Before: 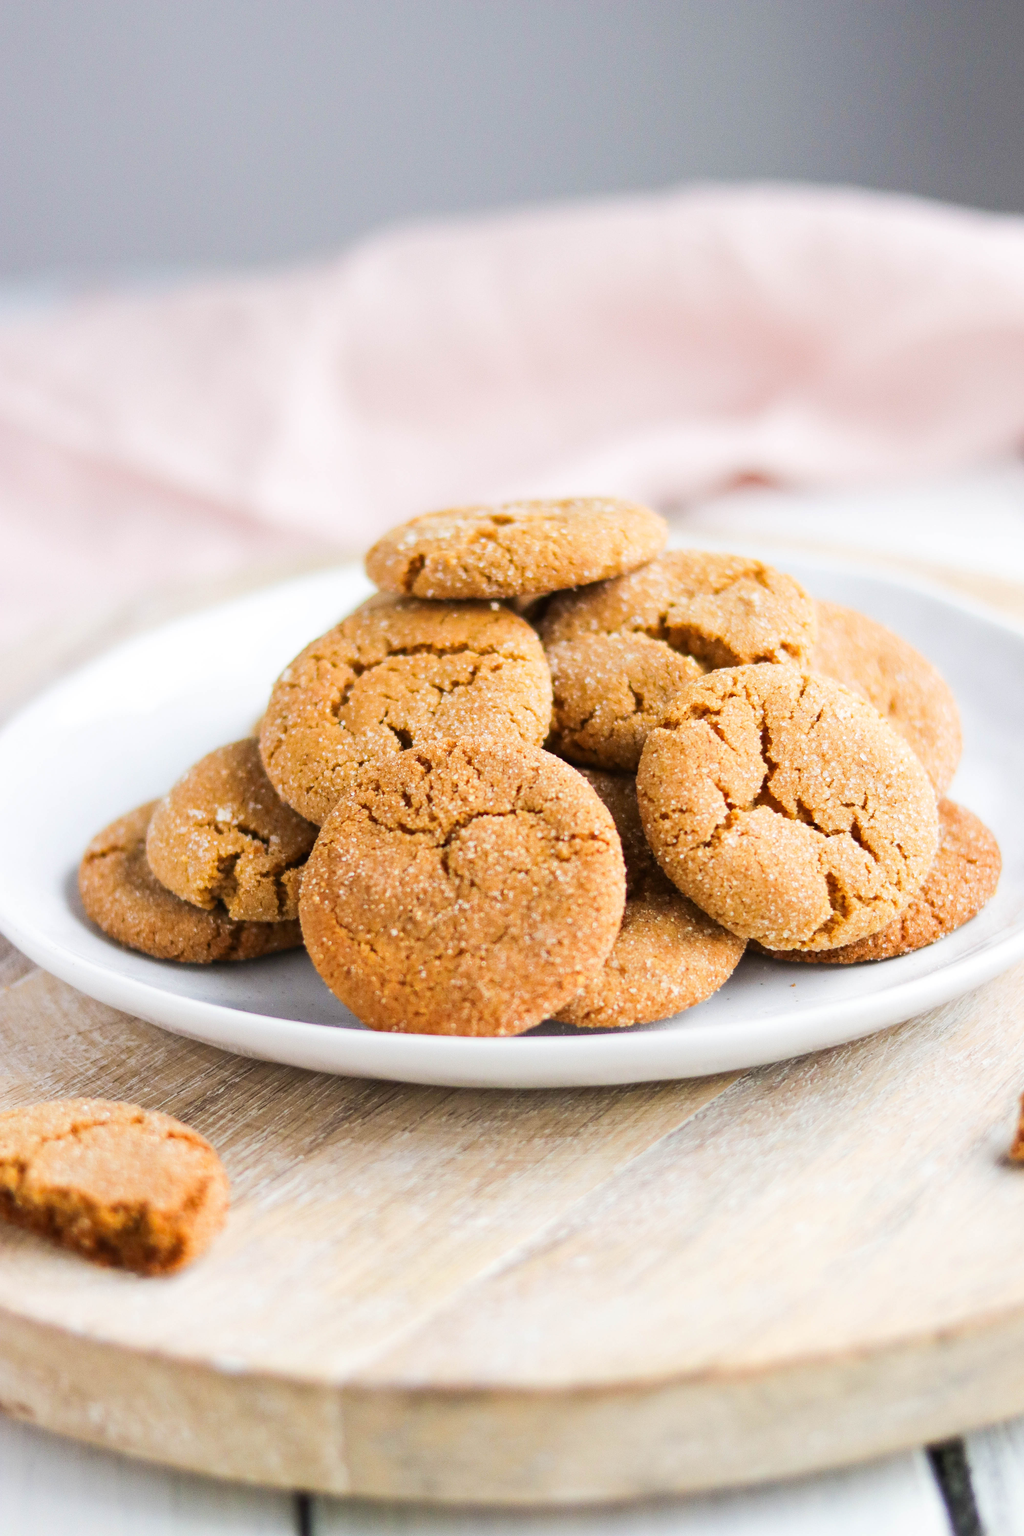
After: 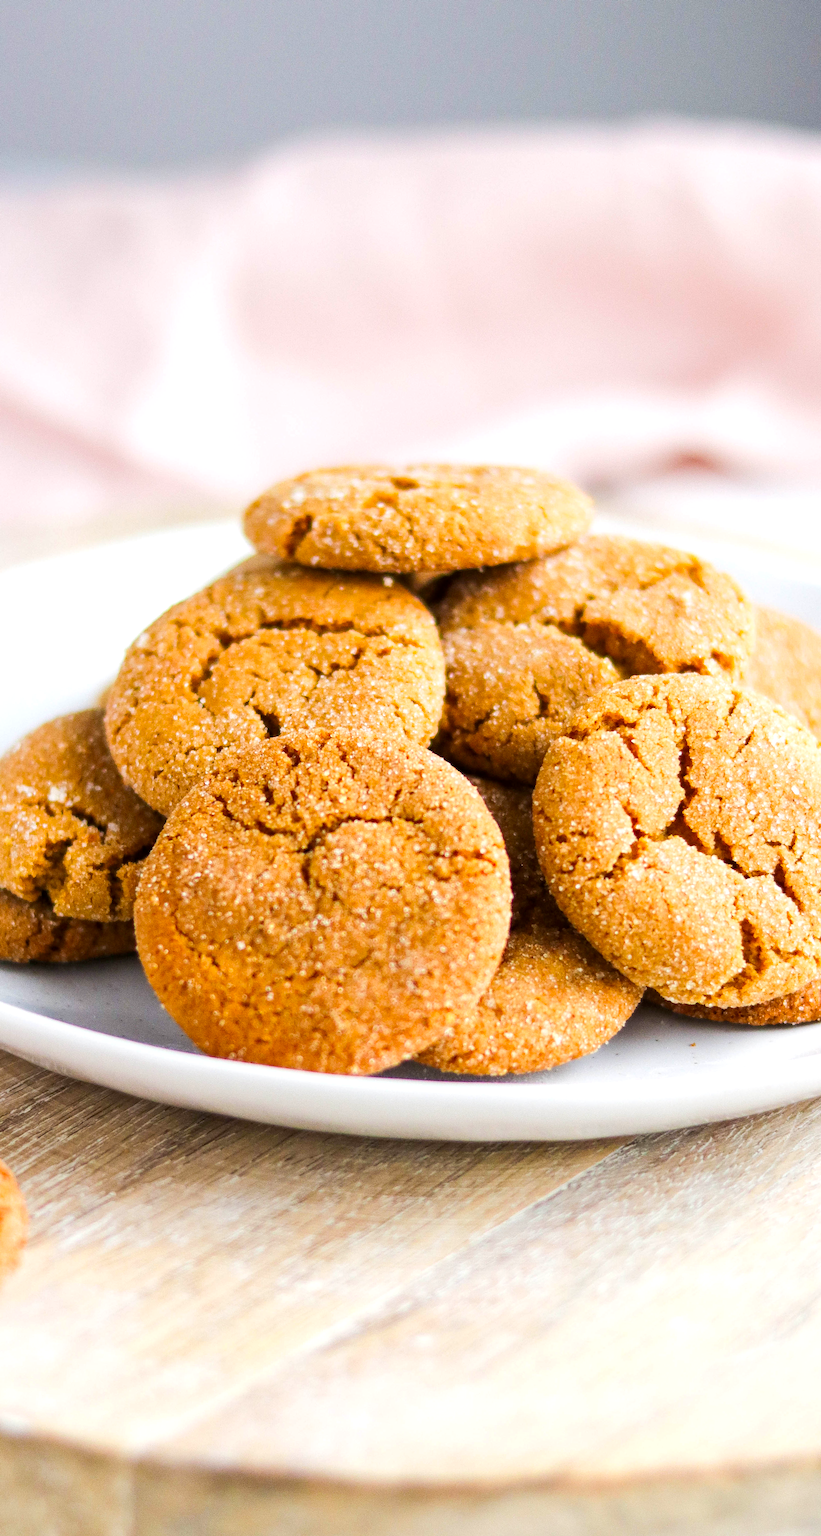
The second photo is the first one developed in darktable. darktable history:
color balance: contrast 6.48%, output saturation 113.3%
crop and rotate: angle -3.27°, left 14.277%, top 0.028%, right 10.766%, bottom 0.028%
rotate and perspective: rotation 1.57°, crop left 0.018, crop right 0.982, crop top 0.039, crop bottom 0.961
local contrast: highlights 100%, shadows 100%, detail 120%, midtone range 0.2
